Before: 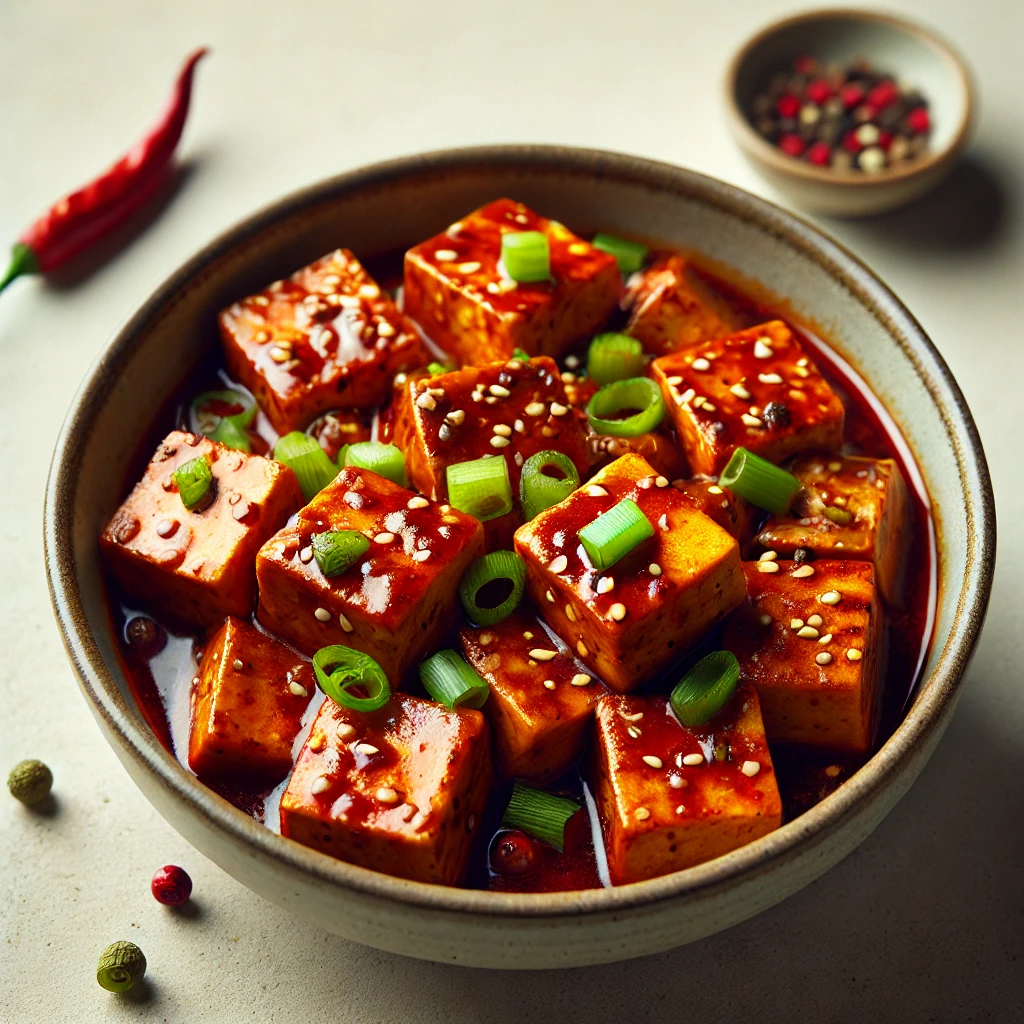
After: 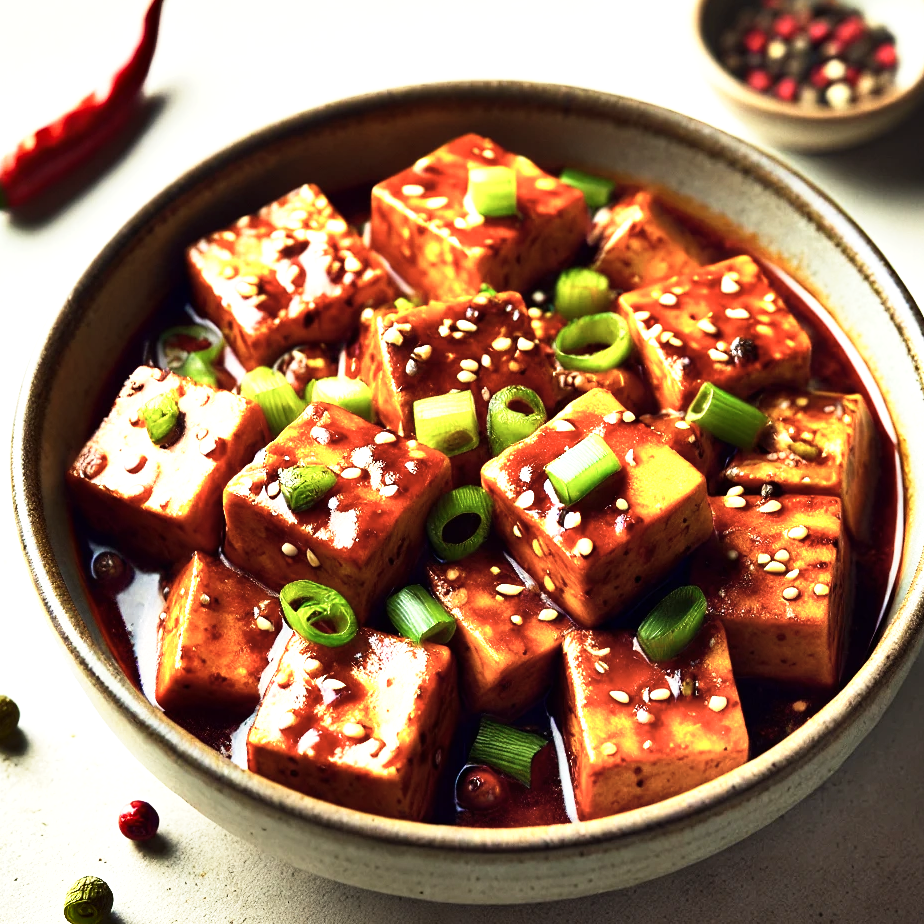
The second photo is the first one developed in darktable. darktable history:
color zones: curves: ch0 [(0, 0.558) (0.143, 0.559) (0.286, 0.529) (0.429, 0.505) (0.571, 0.5) (0.714, 0.5) (0.857, 0.5) (1, 0.558)]; ch1 [(0, 0.469) (0.01, 0.469) (0.12, 0.446) (0.248, 0.469) (0.5, 0.5) (0.748, 0.5) (0.99, 0.469) (1, 0.469)]
tone equalizer: -8 EV -0.75 EV, -7 EV -0.7 EV, -6 EV -0.6 EV, -5 EV -0.4 EV, -3 EV 0.4 EV, -2 EV 0.6 EV, -1 EV 0.7 EV, +0 EV 0.75 EV, edges refinement/feathering 500, mask exposure compensation -1.57 EV, preserve details no
shadows and highlights: shadows 60, soften with gaussian
crop: left 3.305%, top 6.436%, right 6.389%, bottom 3.258%
base curve: curves: ch0 [(0, 0) (0.579, 0.807) (1, 1)], preserve colors none
